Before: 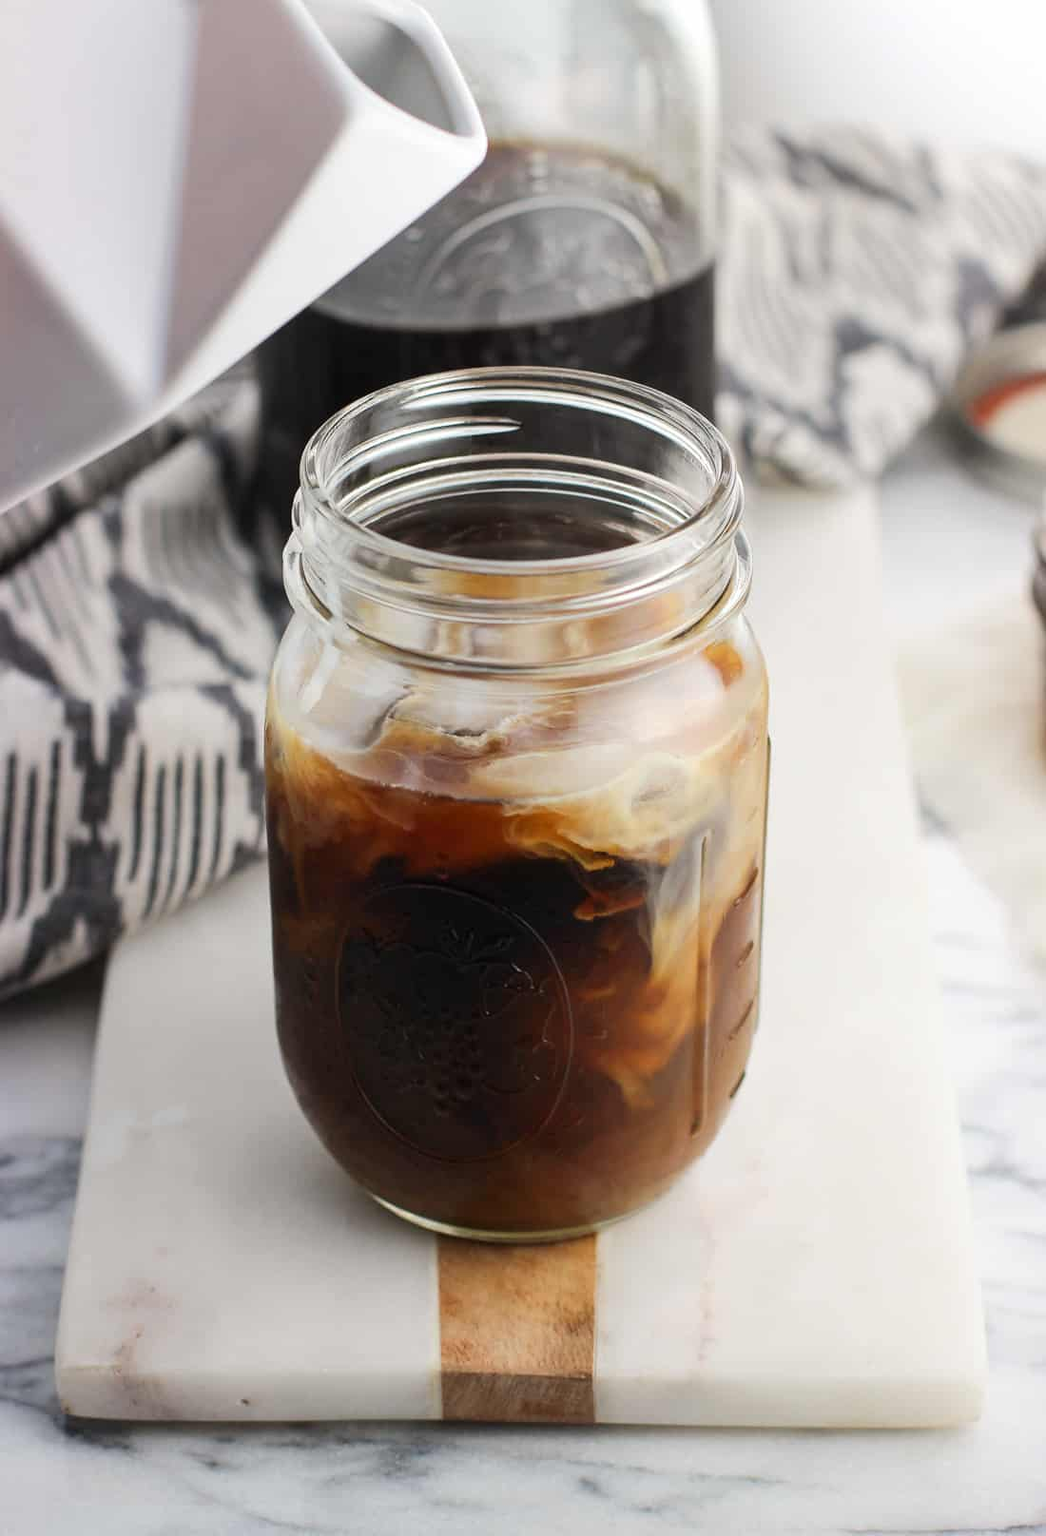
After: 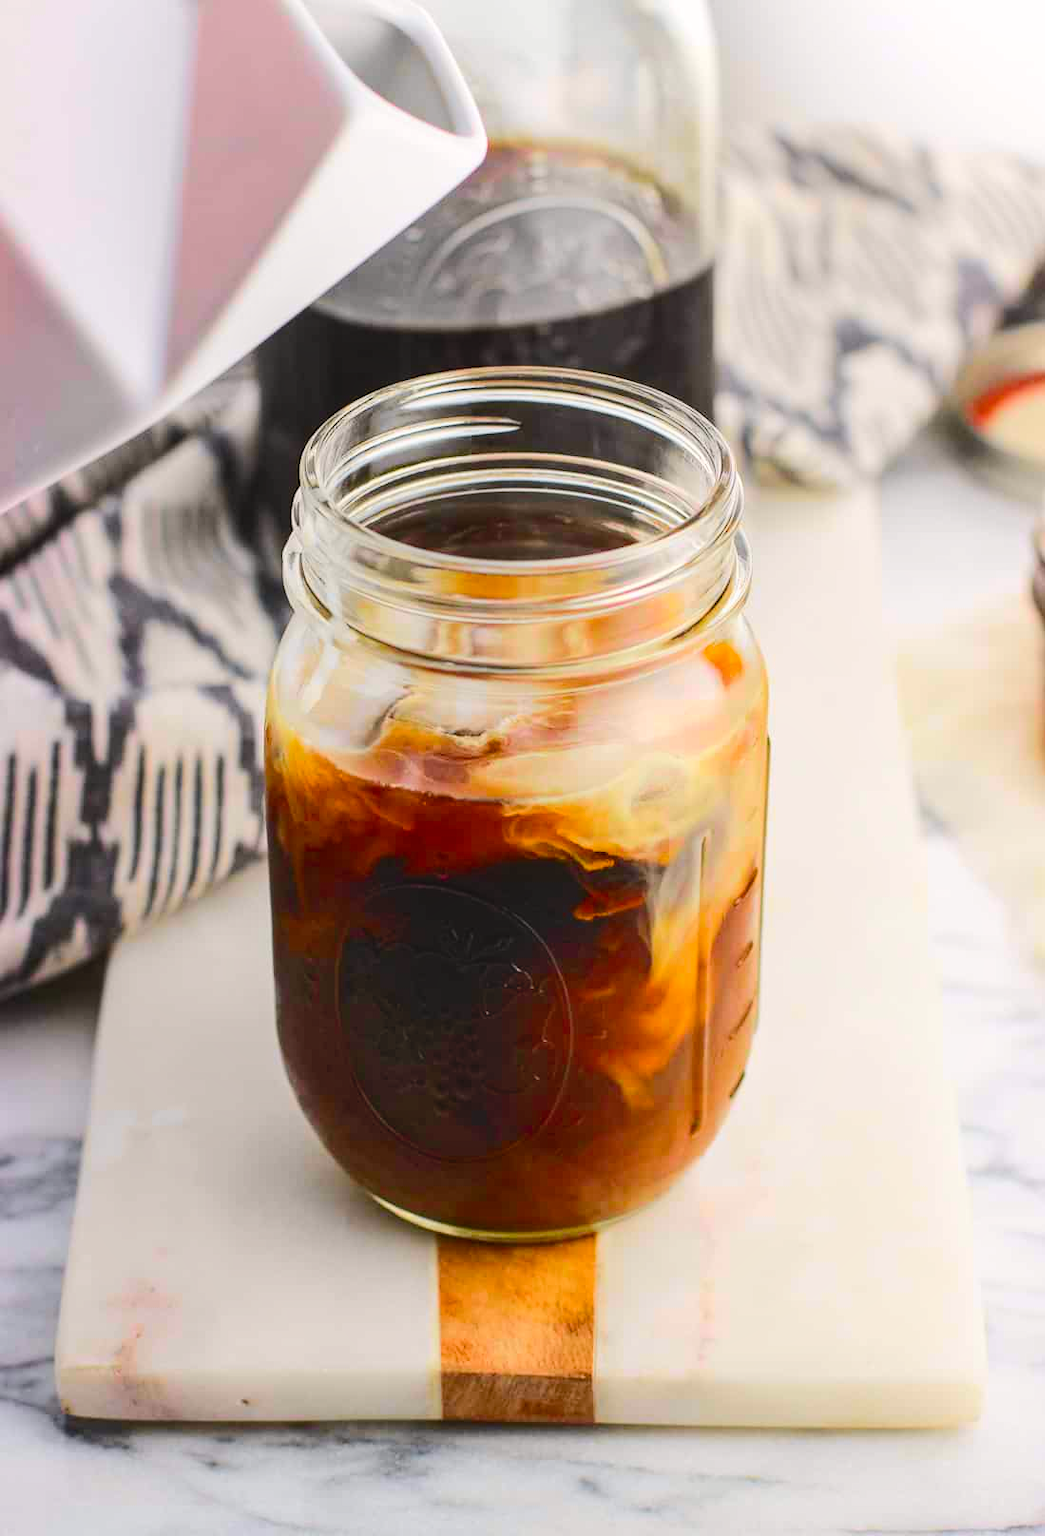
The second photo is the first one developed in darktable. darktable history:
color balance rgb: highlights gain › chroma 0.127%, highlights gain › hue 330.03°, linear chroma grading › global chroma 15.332%, perceptual saturation grading › global saturation 25.572%, global vibrance 20%
tone curve: curves: ch0 [(0, 0) (0.239, 0.248) (0.508, 0.606) (0.828, 0.878) (1, 1)]; ch1 [(0, 0) (0.401, 0.42) (0.442, 0.47) (0.492, 0.498) (0.511, 0.516) (0.555, 0.586) (0.681, 0.739) (1, 1)]; ch2 [(0, 0) (0.411, 0.433) (0.5, 0.504) (0.545, 0.574) (1, 1)], color space Lab, independent channels, preserve colors none
local contrast: detail 110%
